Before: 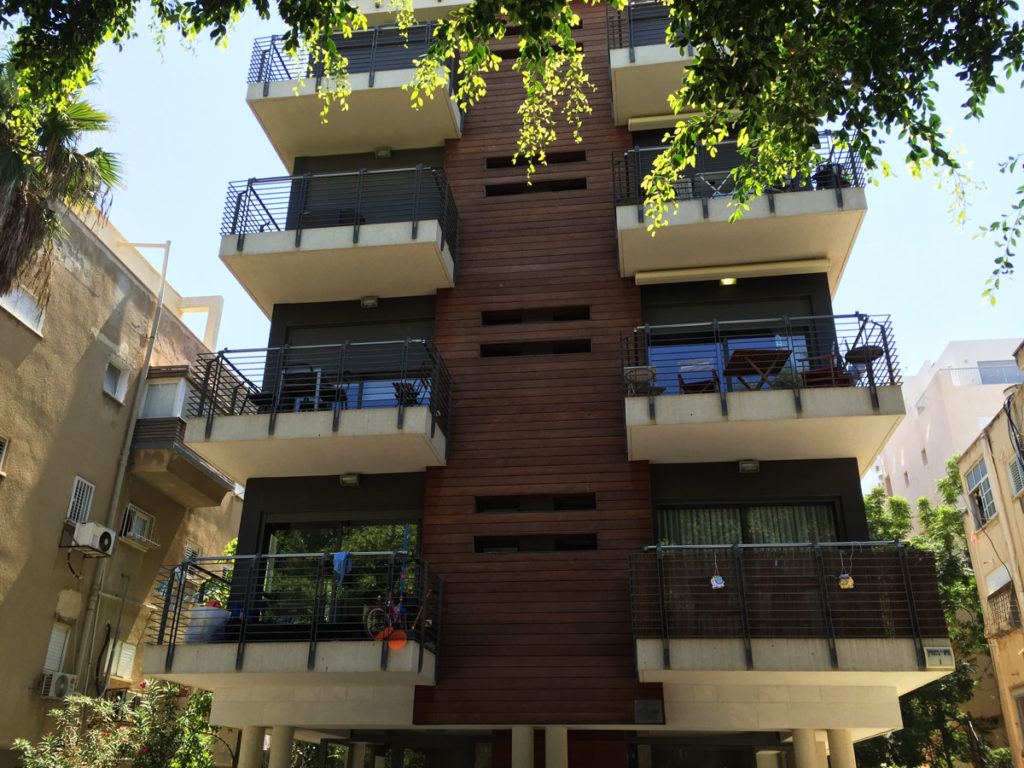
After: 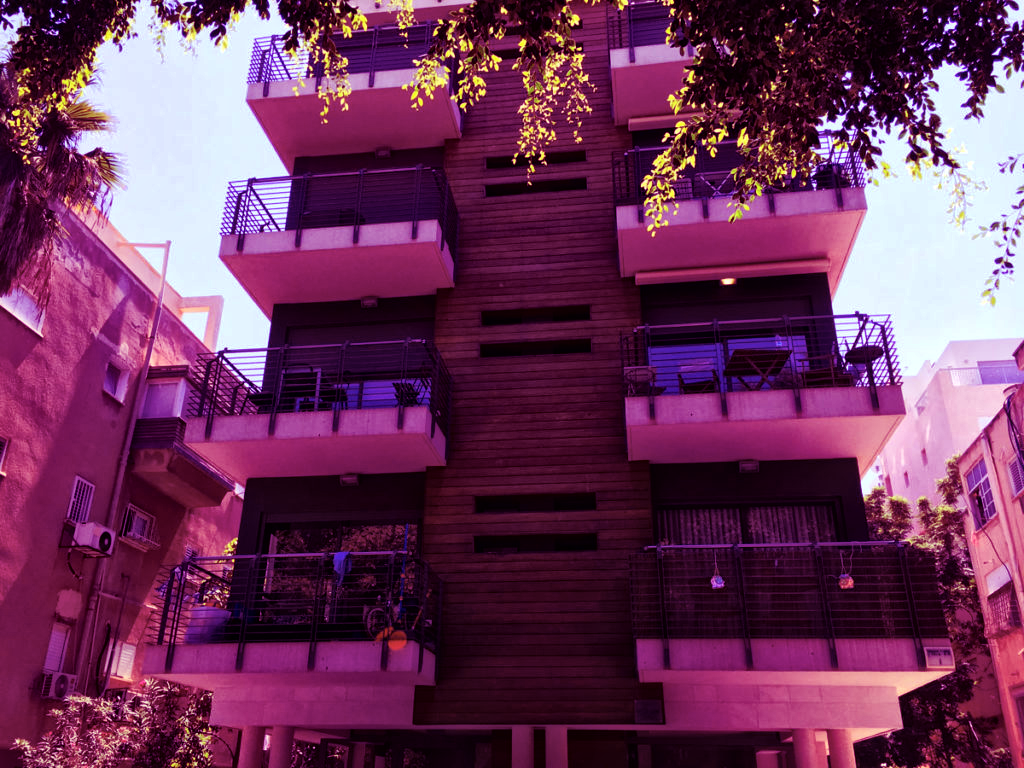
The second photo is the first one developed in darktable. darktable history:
global tonemap: drago (1, 100), detail 1
color balance: mode lift, gamma, gain (sRGB), lift [1, 1, 0.101, 1]
